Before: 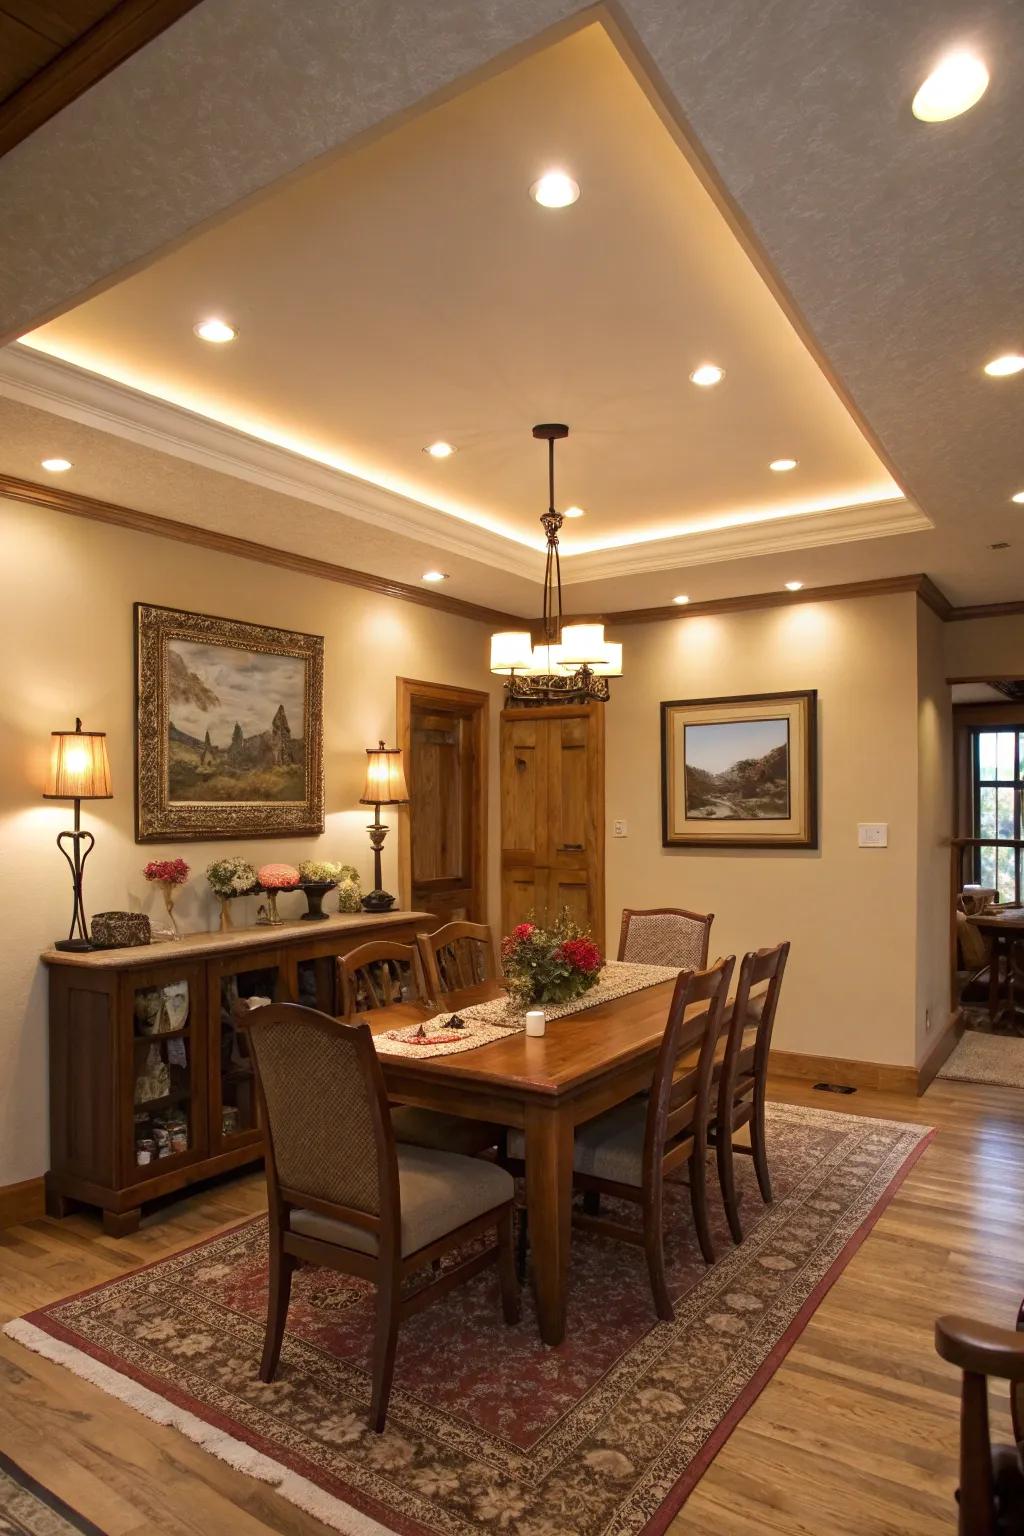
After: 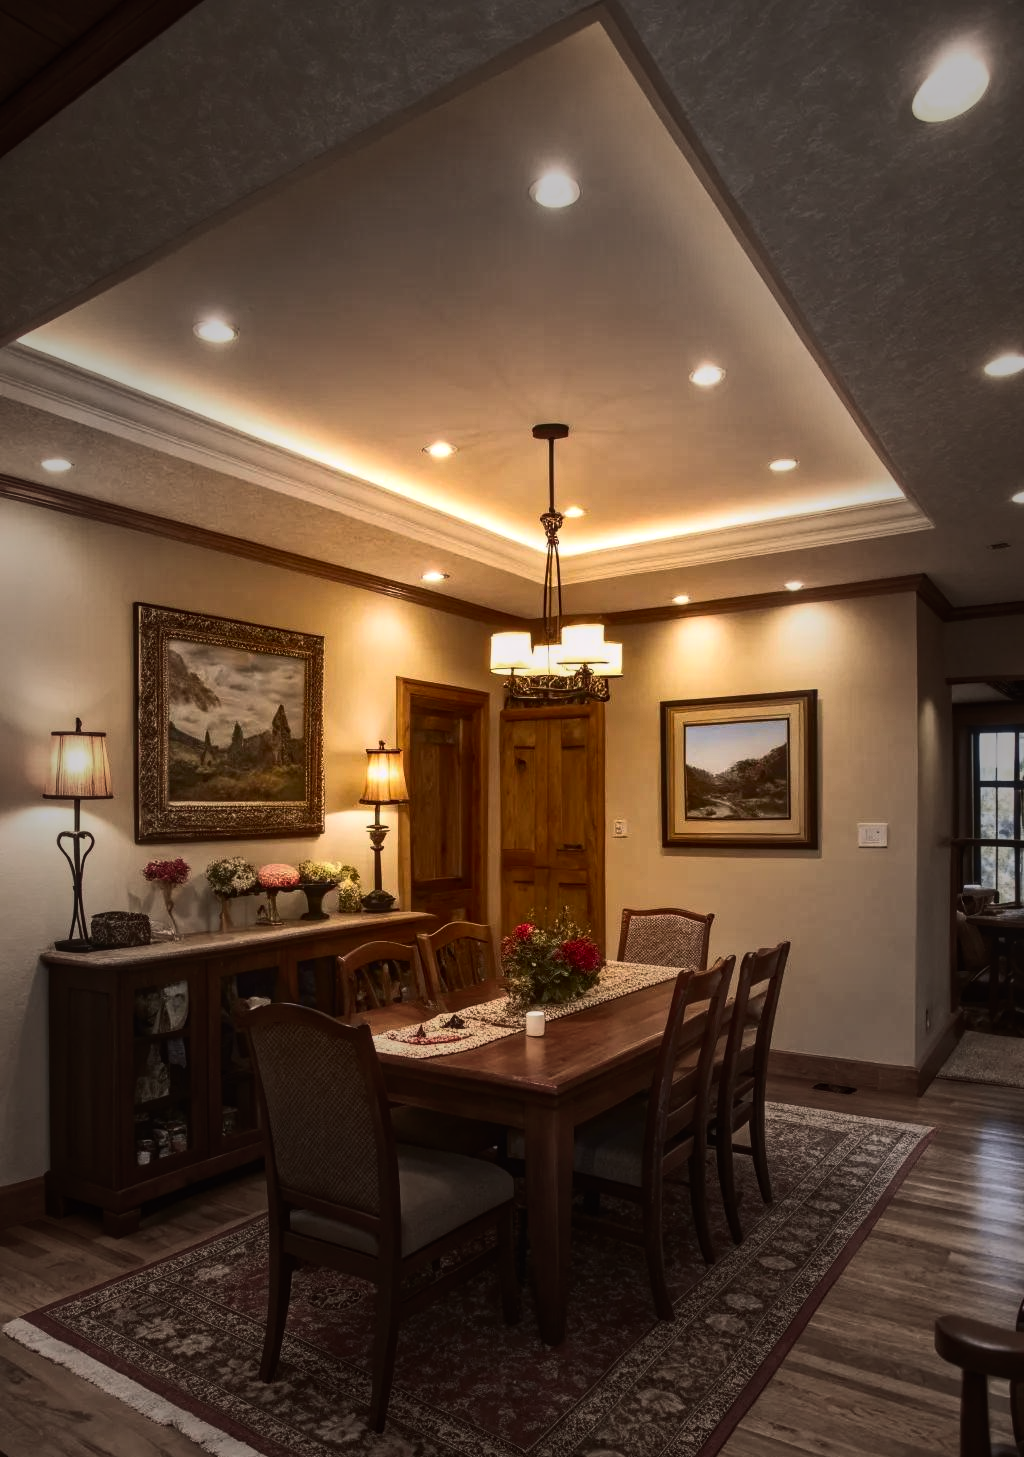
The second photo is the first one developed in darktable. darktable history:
crop and rotate: top 0%, bottom 5.103%
color balance rgb: perceptual saturation grading › global saturation 19.631%, perceptual brilliance grading › highlights 3.565%, perceptual brilliance grading › mid-tones -18.619%, perceptual brilliance grading › shadows -41.048%, contrast -9.857%
vignetting: fall-off start 31.19%, fall-off radius 34.92%, center (-0.032, -0.046), unbound false
tone curve: curves: ch0 [(0, 0.036) (0.119, 0.115) (0.461, 0.479) (0.715, 0.767) (0.817, 0.865) (1, 0.998)]; ch1 [(0, 0) (0.377, 0.416) (0.44, 0.478) (0.487, 0.498) (0.514, 0.525) (0.538, 0.552) (0.67, 0.688) (1, 1)]; ch2 [(0, 0) (0.38, 0.405) (0.463, 0.445) (0.492, 0.486) (0.524, 0.541) (0.578, 0.59) (0.653, 0.658) (1, 1)], color space Lab, independent channels, preserve colors none
local contrast: on, module defaults
